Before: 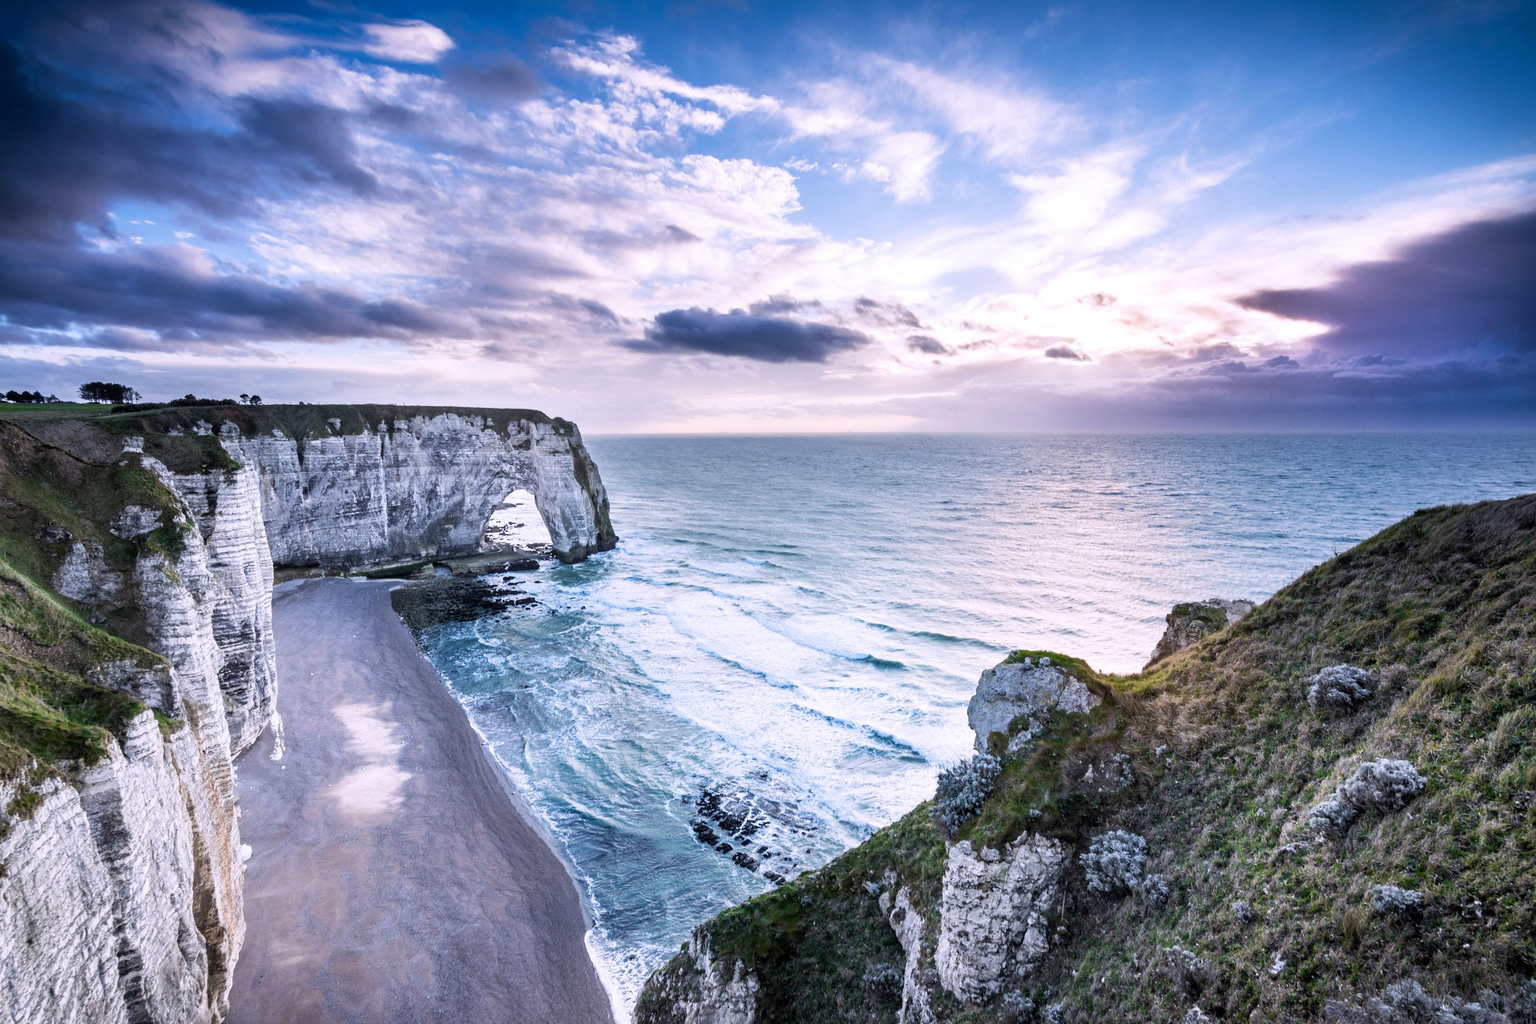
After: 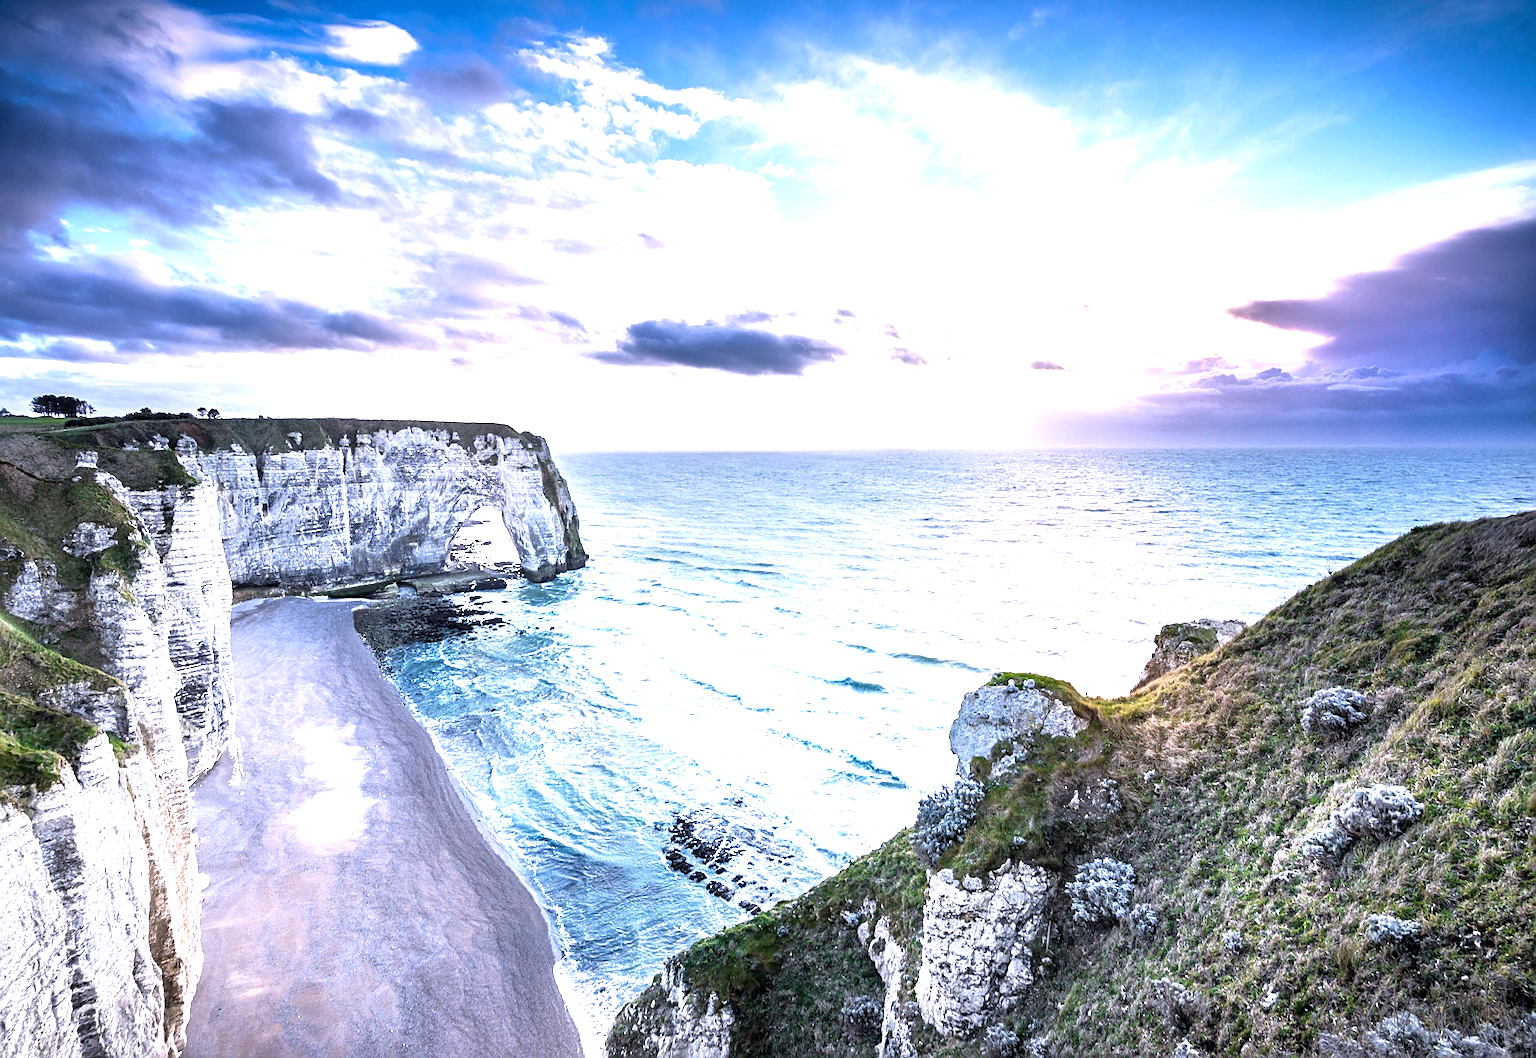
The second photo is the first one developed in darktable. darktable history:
exposure: black level correction 0, exposure 1.1 EV, compensate exposure bias true, compensate highlight preservation false
crop and rotate: left 3.238%
sharpen: on, module defaults
